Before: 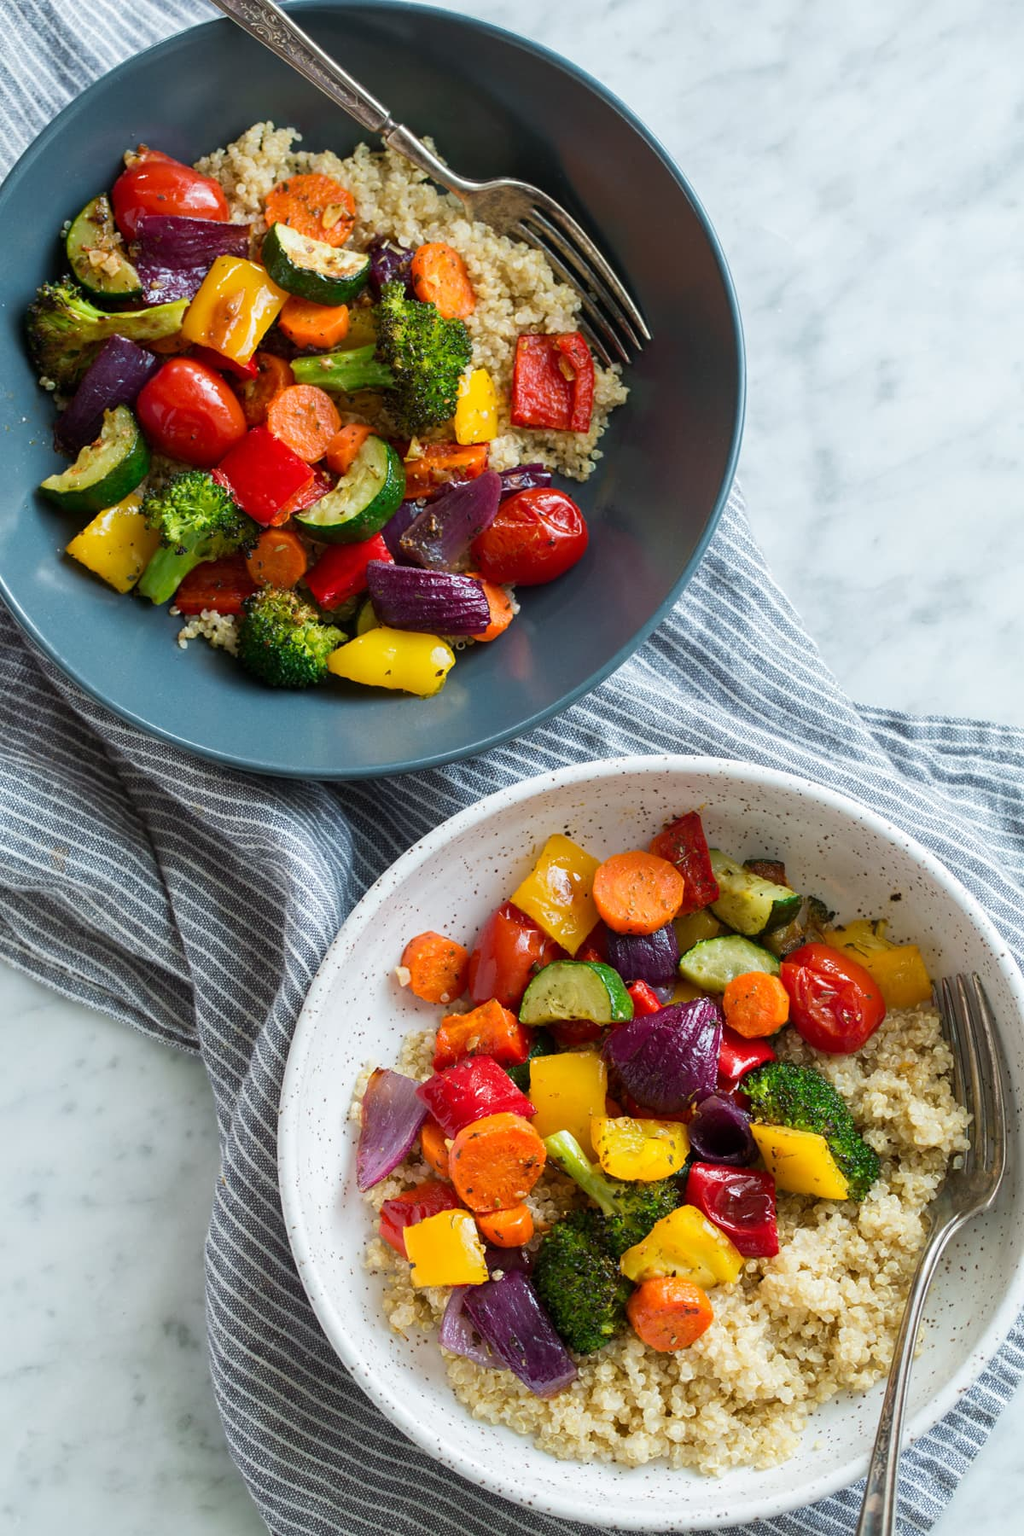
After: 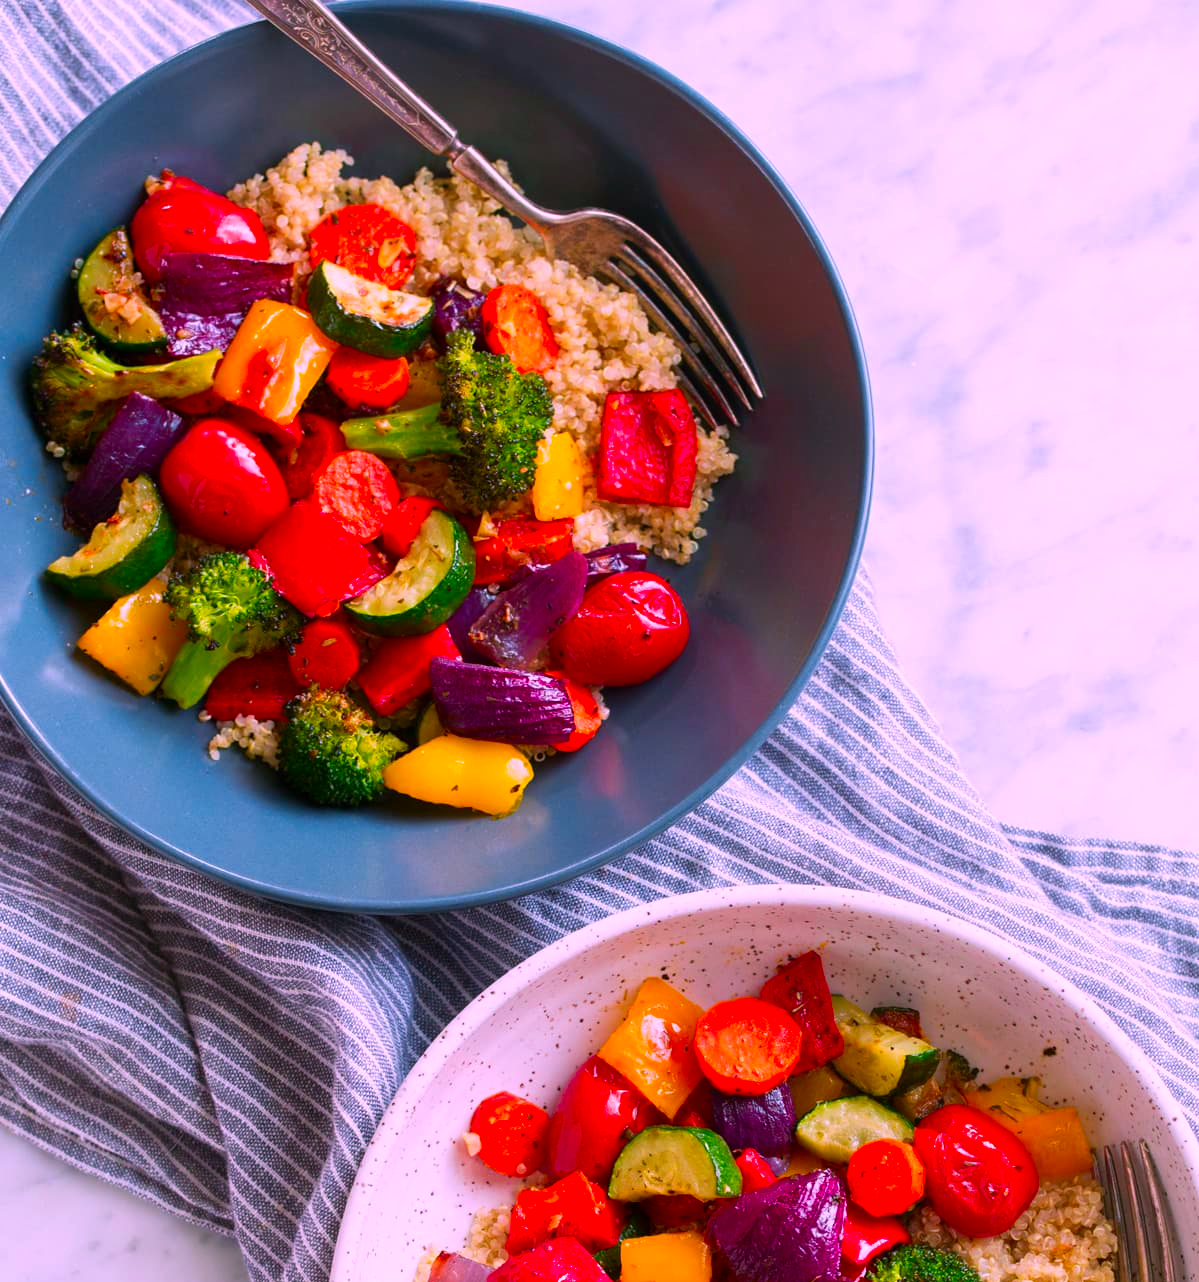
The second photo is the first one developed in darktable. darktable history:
crop: right 0%, bottom 28.744%
color correction: highlights a* 18.99, highlights b* -11.67, saturation 1.67
